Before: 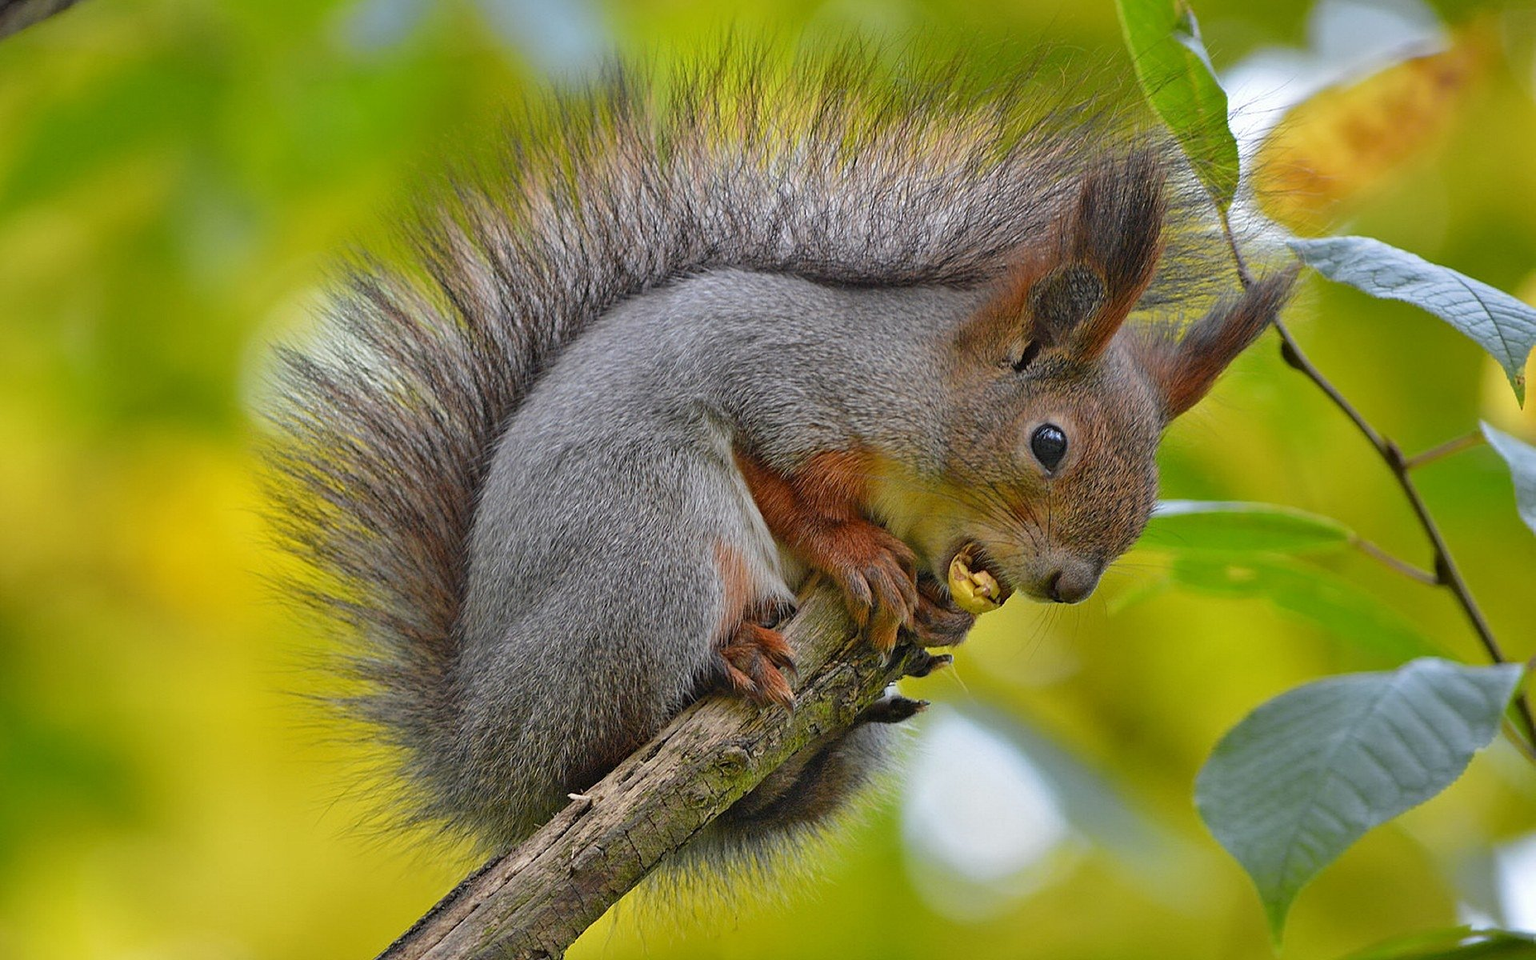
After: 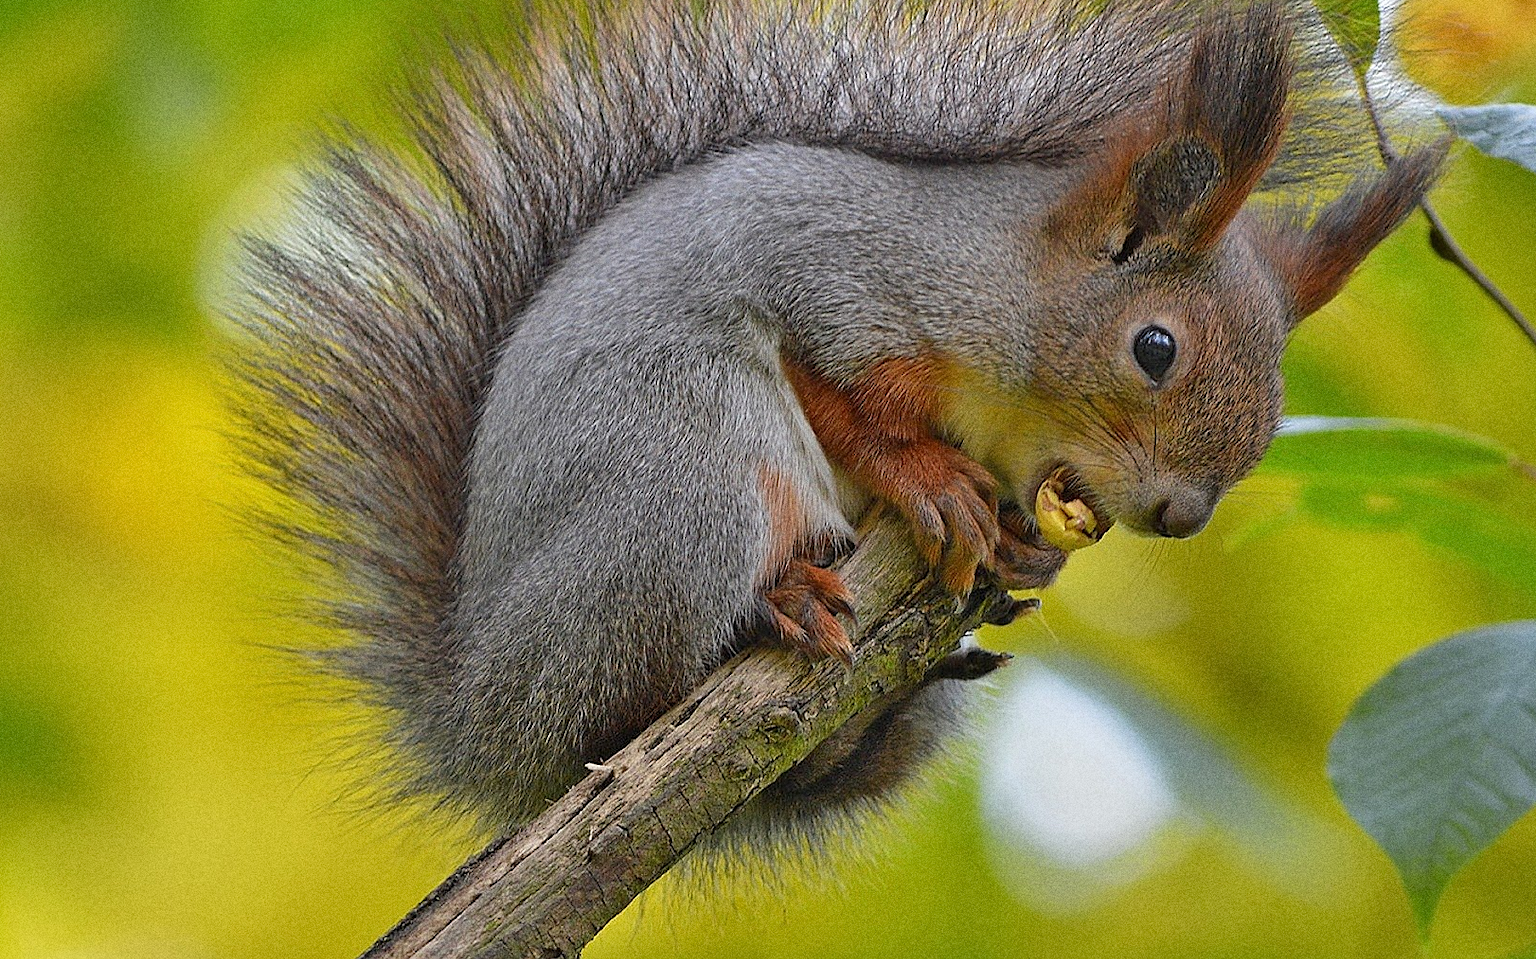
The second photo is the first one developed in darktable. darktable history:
grain: coarseness 0.09 ISO, strength 40%
crop and rotate: left 4.842%, top 15.51%, right 10.668%
sharpen: radius 0.969, amount 0.604
